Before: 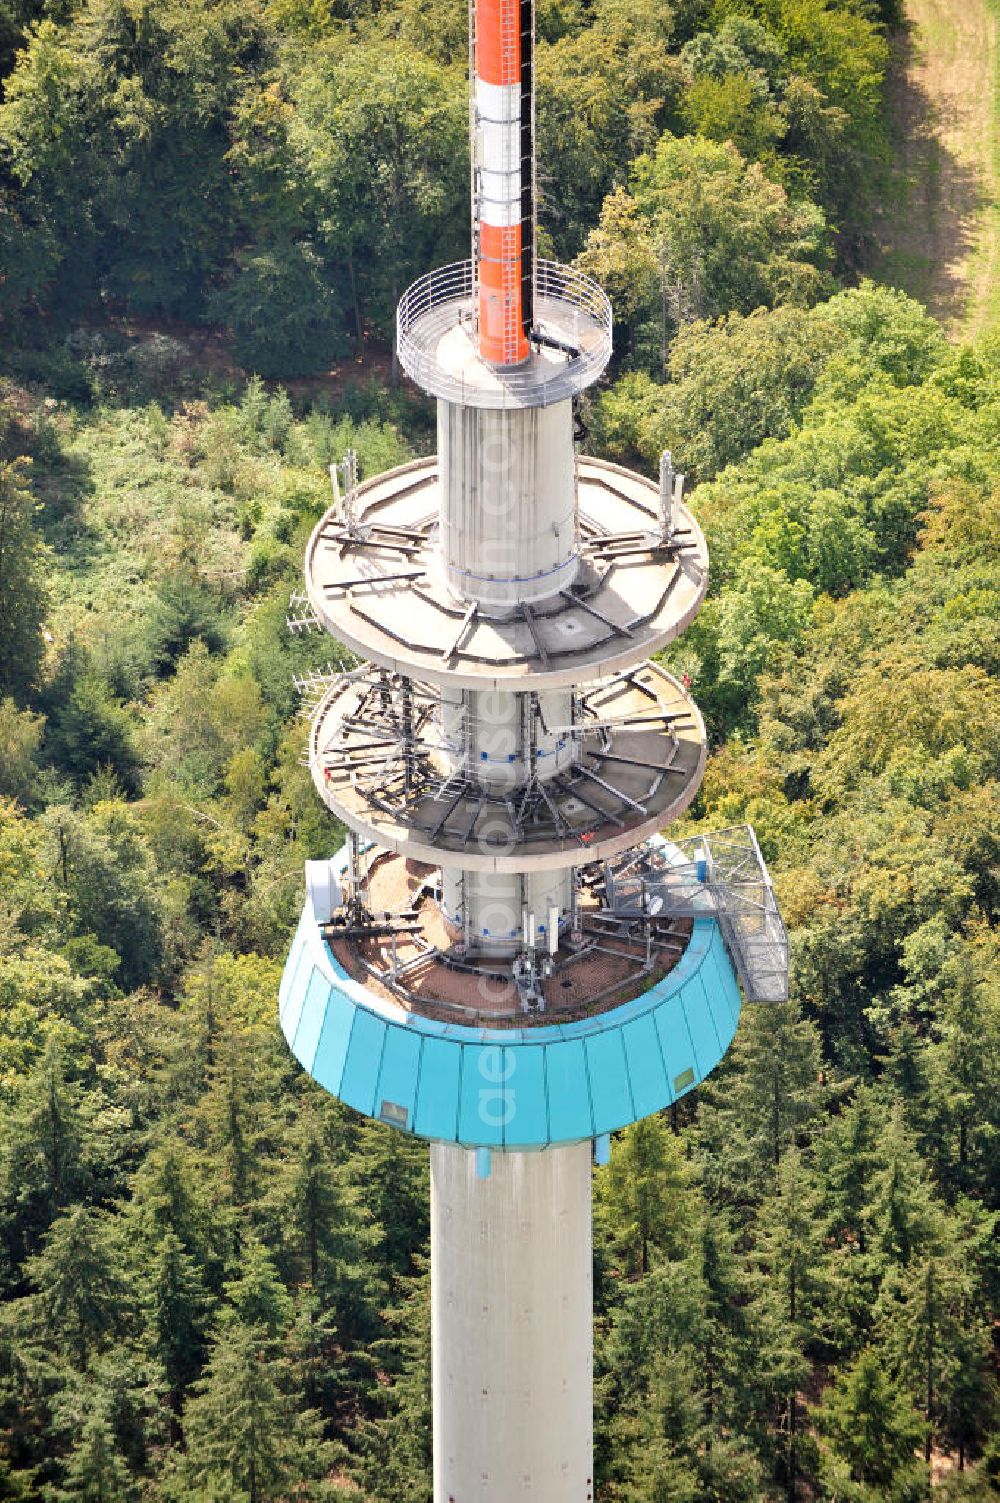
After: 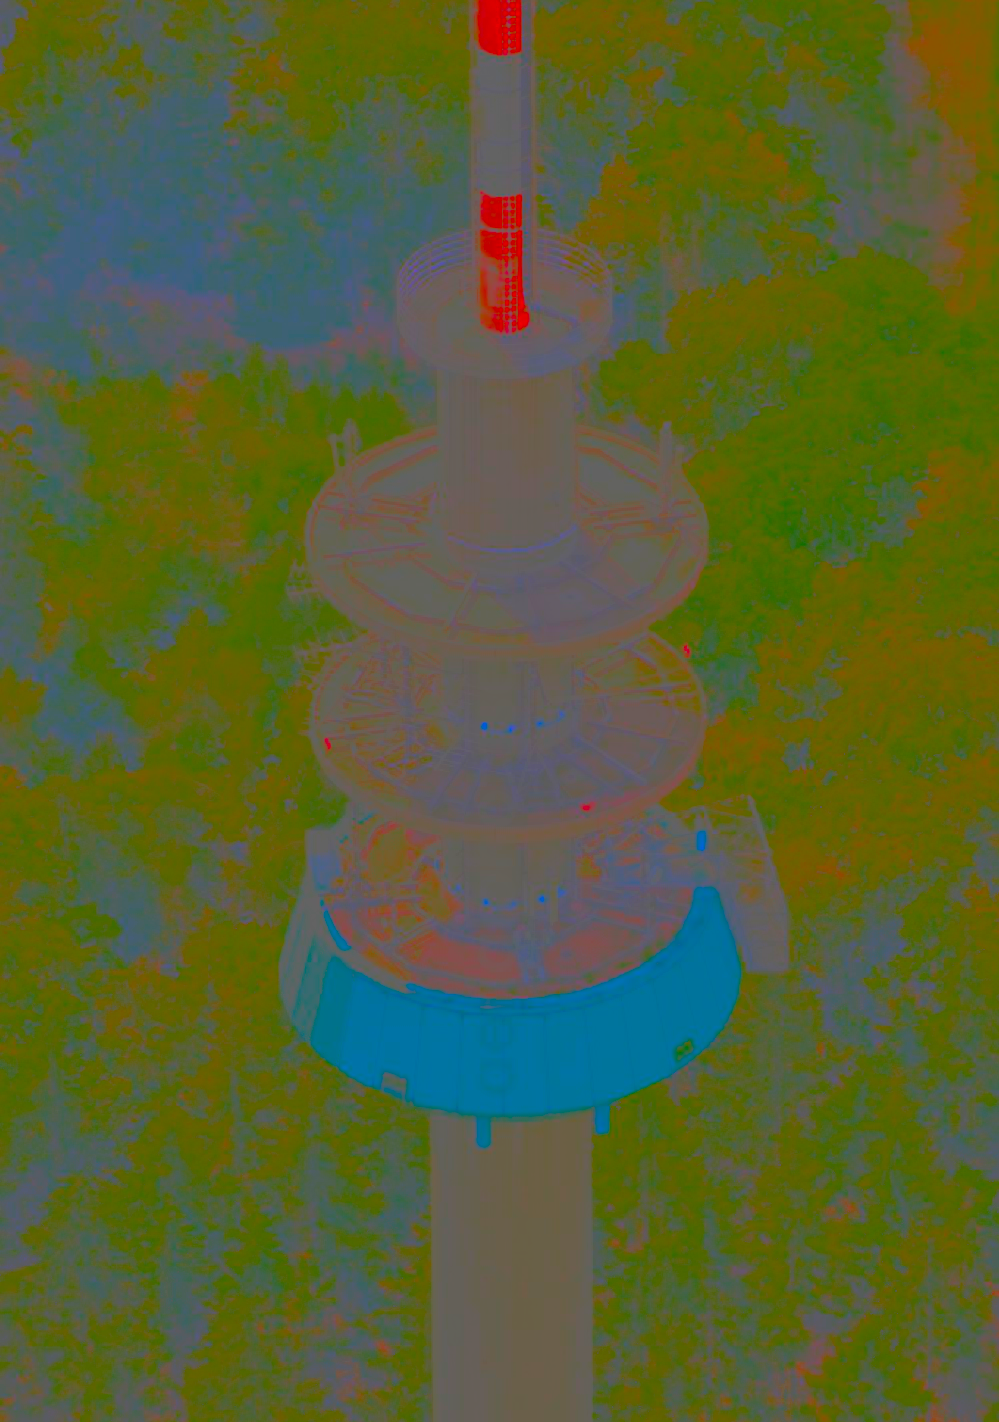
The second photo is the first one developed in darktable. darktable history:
local contrast: highlights 21%, shadows 70%, detail 171%
crop and rotate: top 2.074%, bottom 3.271%
contrast brightness saturation: contrast -0.979, brightness -0.16, saturation 0.754
